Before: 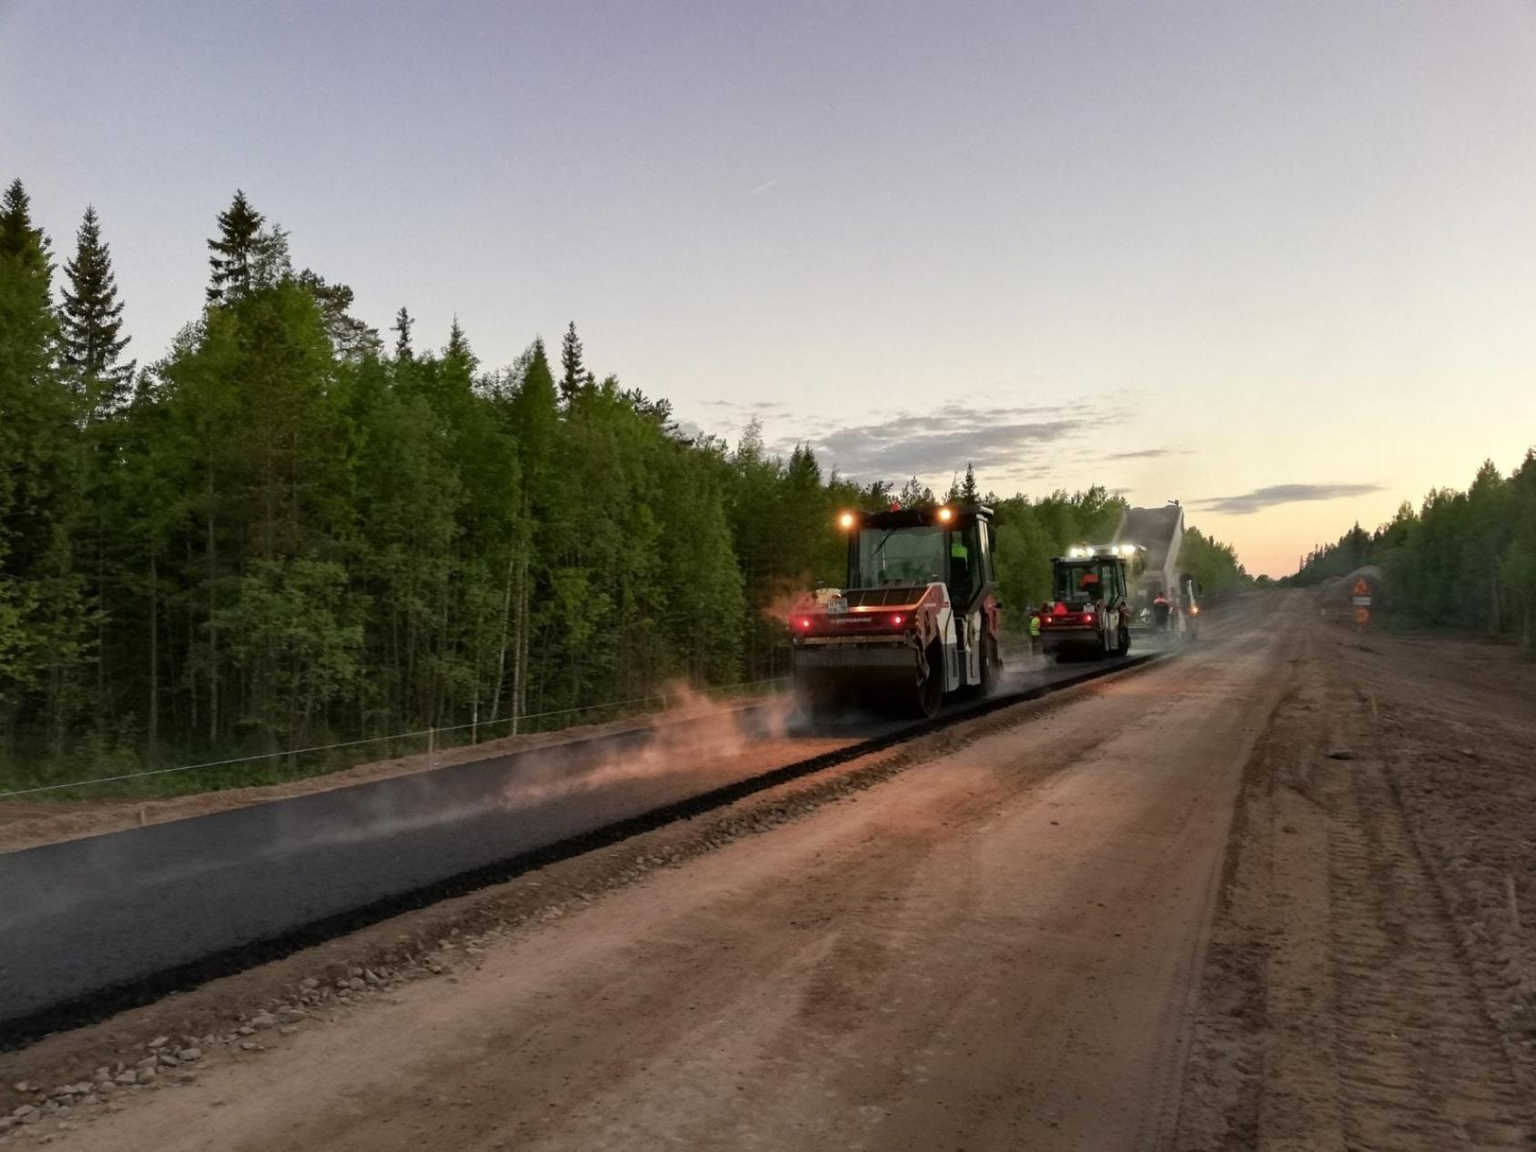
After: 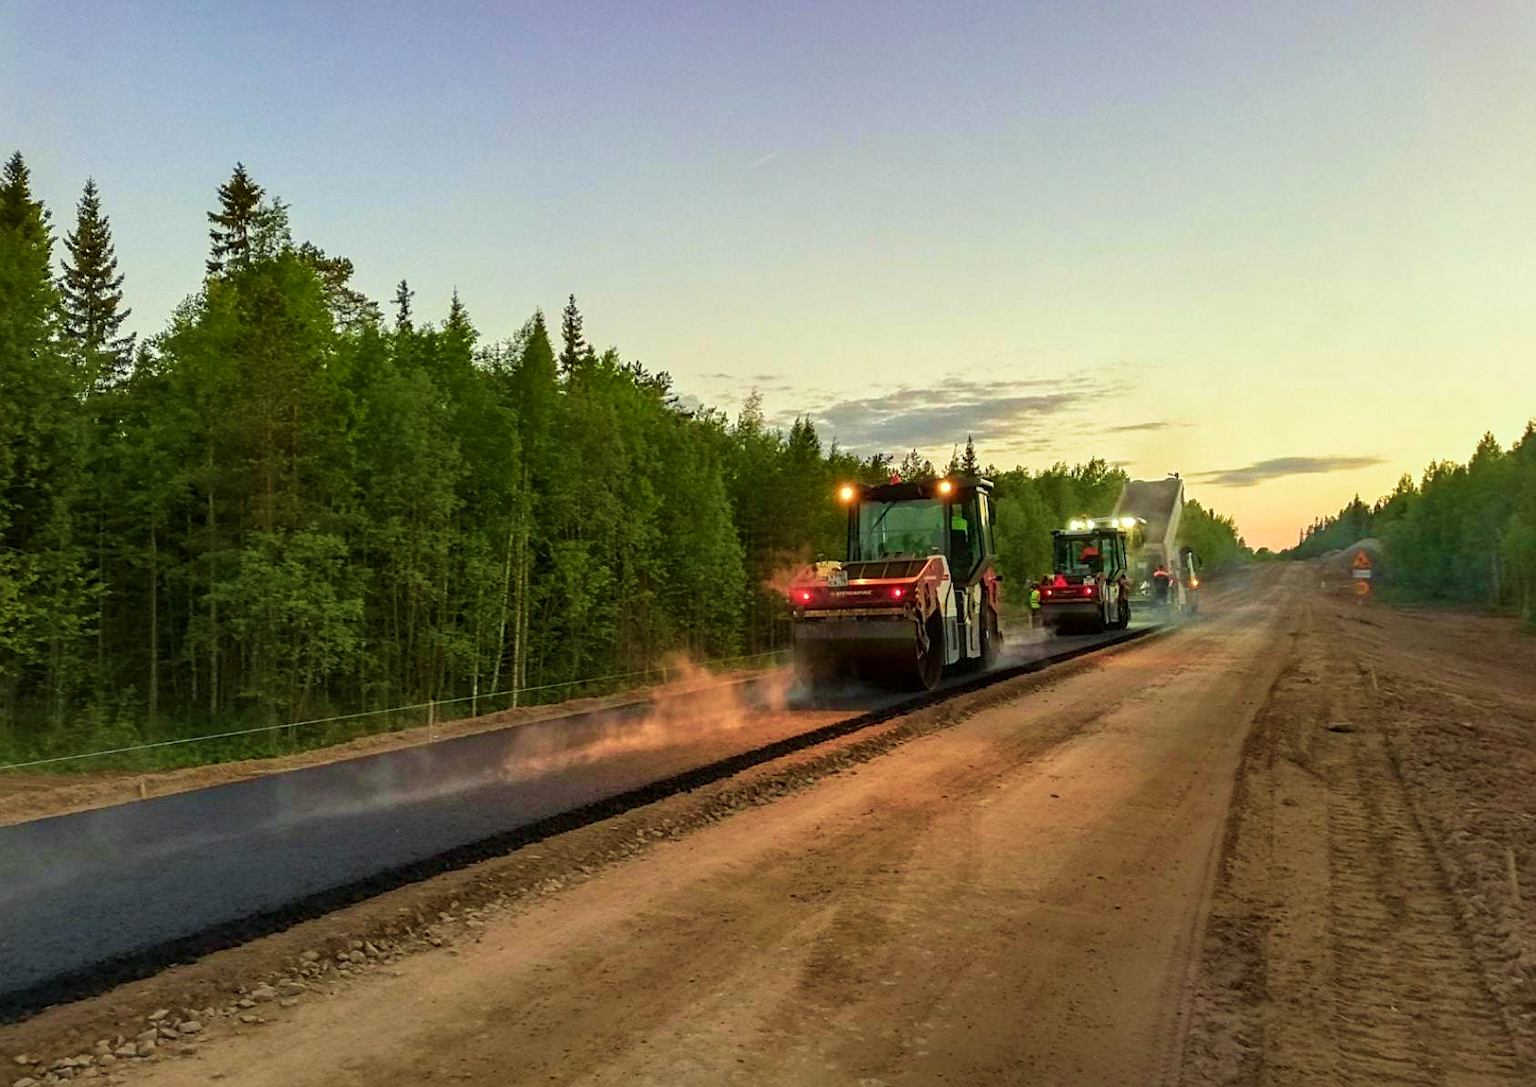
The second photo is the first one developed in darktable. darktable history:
color balance rgb: highlights gain › chroma 1.01%, highlights gain › hue 60.11°, global offset › luminance 0.258%, perceptual saturation grading › global saturation 10.325%, contrast -10.236%
sharpen: on, module defaults
local contrast: detail 130%
exposure: exposure 0.202 EV, compensate highlight preservation false
contrast brightness saturation: contrast 0.045, saturation 0.154
color correction: highlights a* -6.78, highlights b* 0.616
crop and rotate: top 2.413%, bottom 3.178%
velvia: strength 67.62%, mid-tones bias 0.964
